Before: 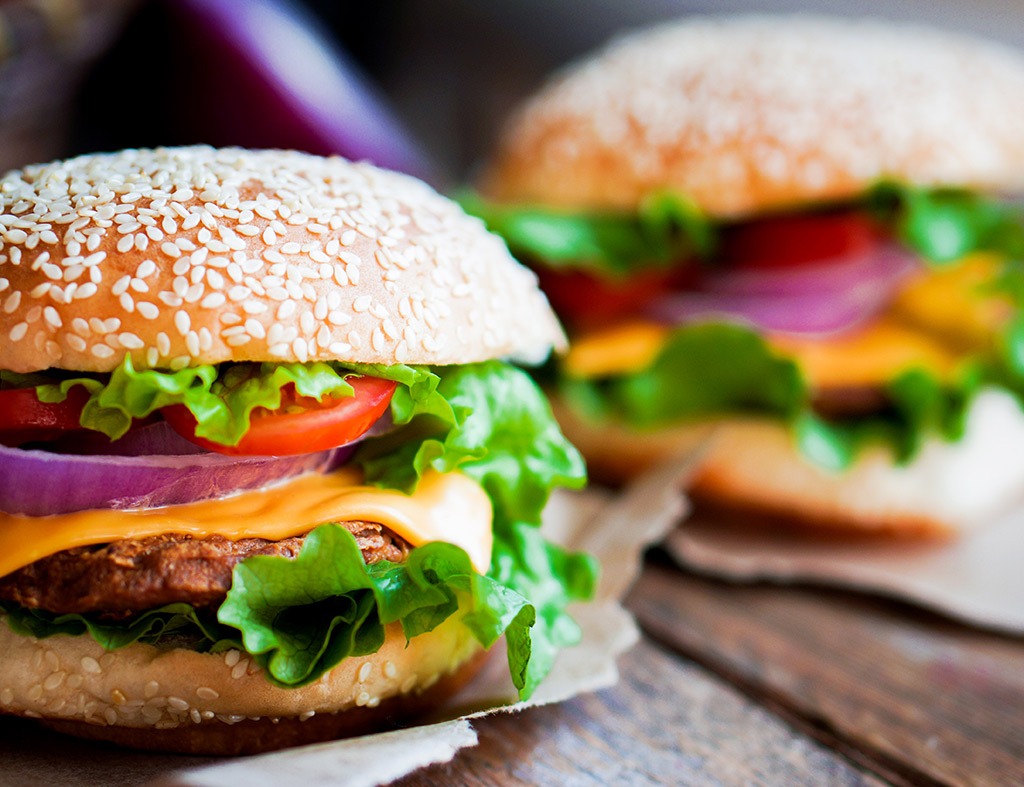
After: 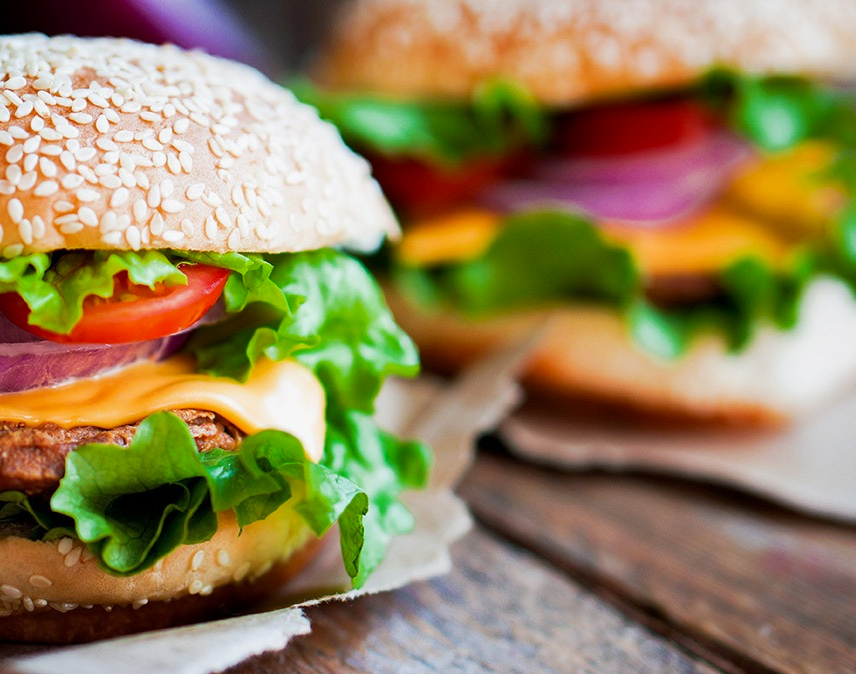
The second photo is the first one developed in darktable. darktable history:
shadows and highlights: shadows 43.71, white point adjustment -1.46, soften with gaussian
crop: left 16.315%, top 14.246%
